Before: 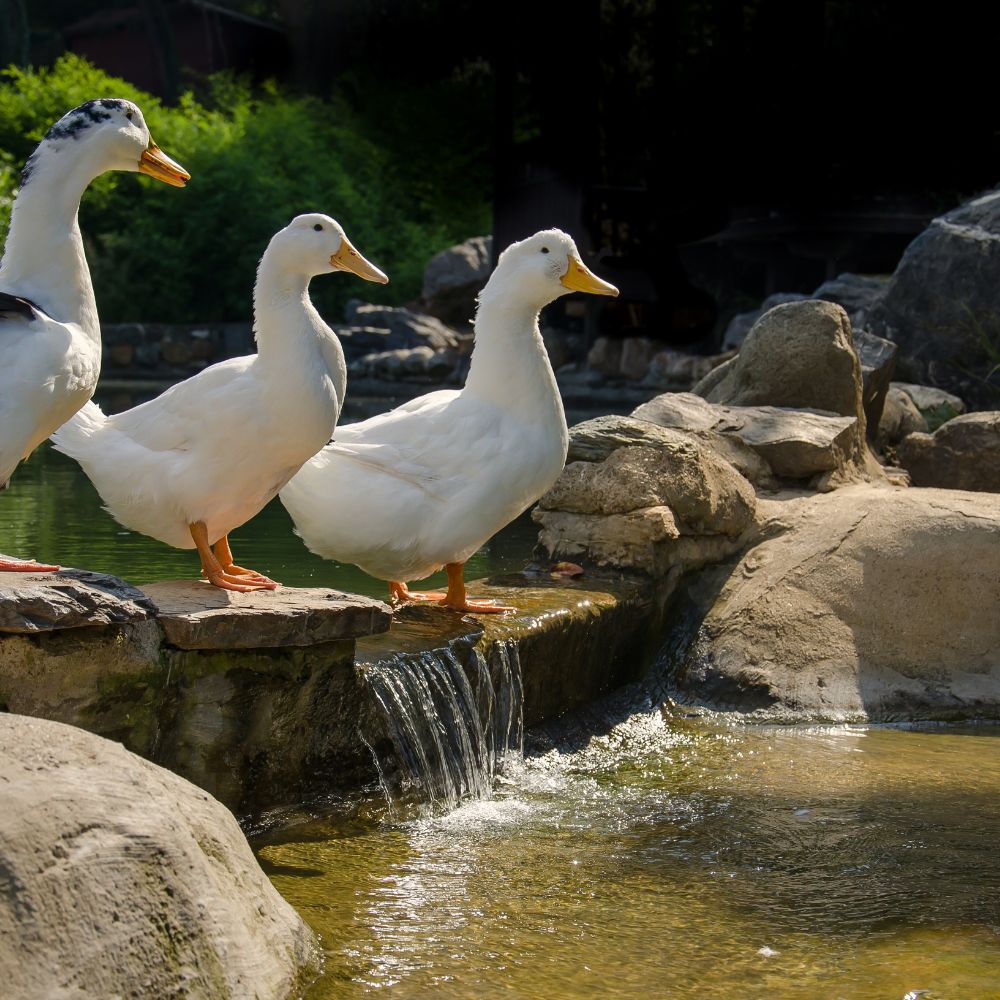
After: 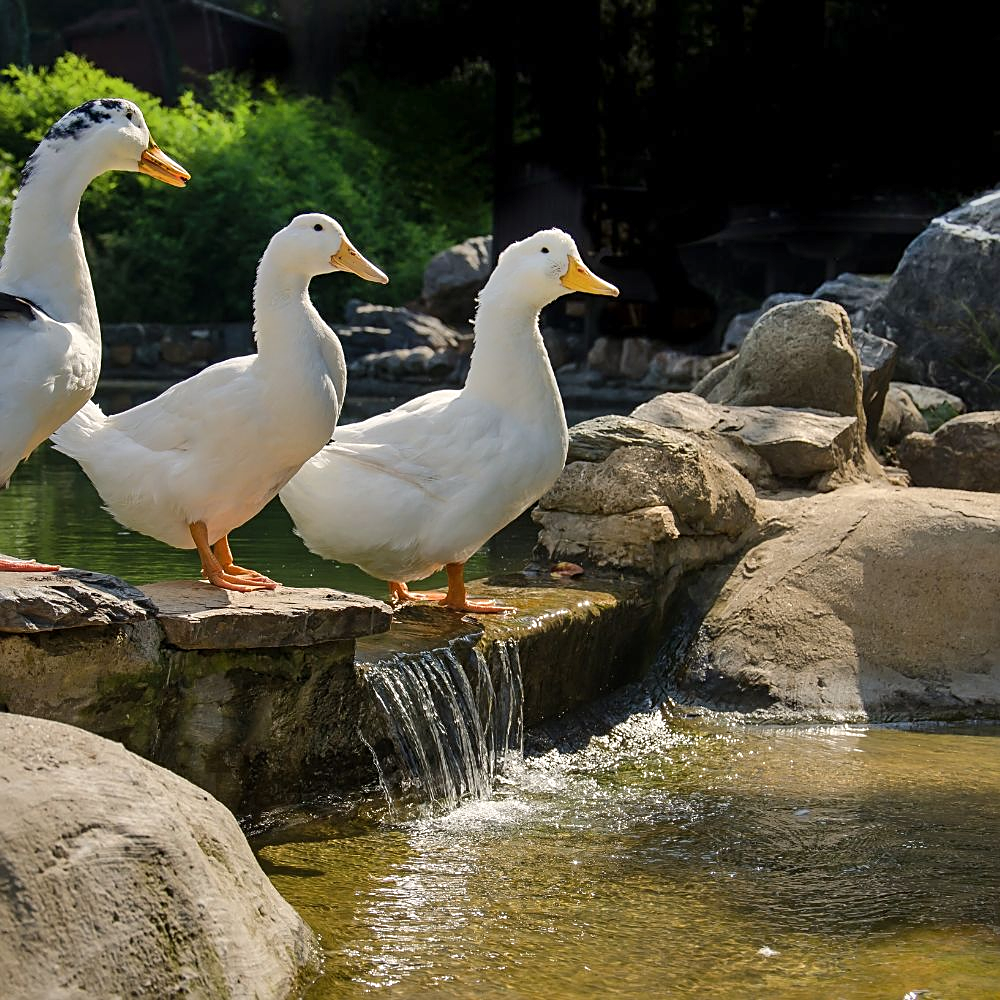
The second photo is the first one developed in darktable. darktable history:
shadows and highlights: shadows 52.34, highlights -28.23, soften with gaussian
sharpen: on, module defaults
